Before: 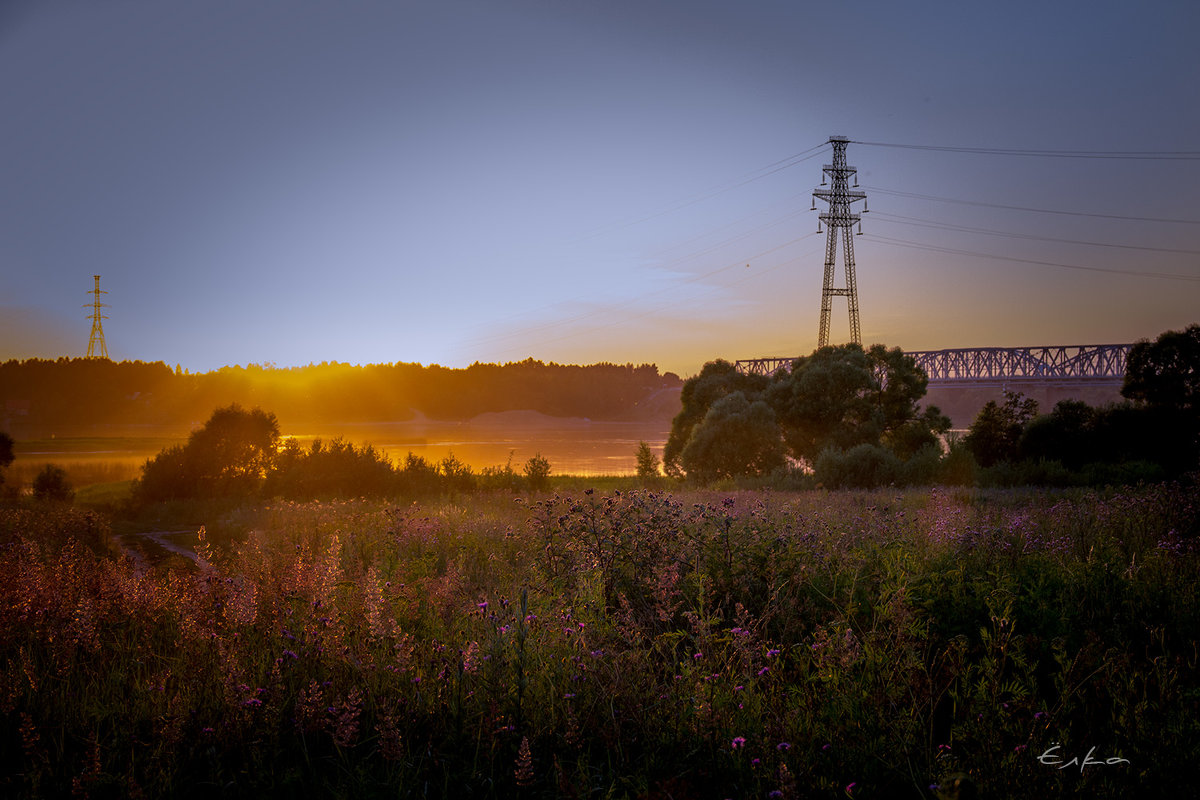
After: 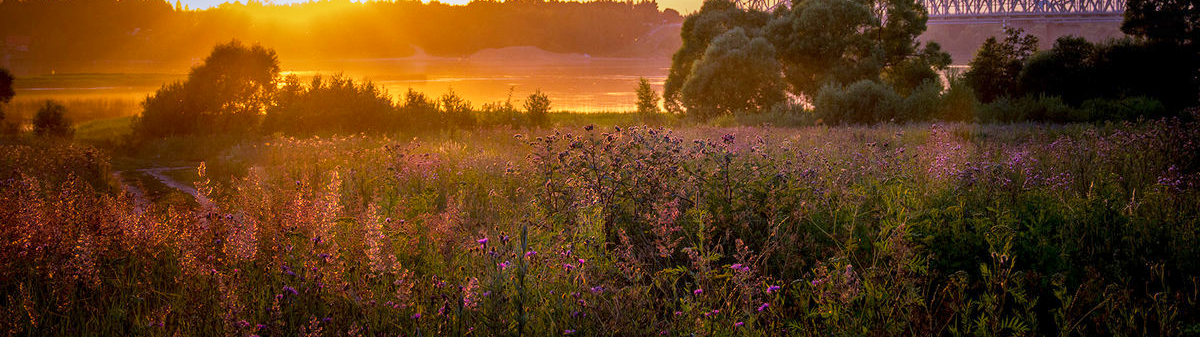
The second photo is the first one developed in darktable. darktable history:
local contrast: detail 110%
crop: top 45.596%, bottom 12.277%
base curve: curves: ch0 [(0, 0) (0.088, 0.125) (0.176, 0.251) (0.354, 0.501) (0.613, 0.749) (1, 0.877)], preserve colors none
color balance rgb: perceptual saturation grading › global saturation -2.34%, perceptual saturation grading › highlights -7.487%, perceptual saturation grading › mid-tones 8.482%, perceptual saturation grading › shadows 2.818%, perceptual brilliance grading › global brilliance 9.526%, perceptual brilliance grading › shadows 15.444%
